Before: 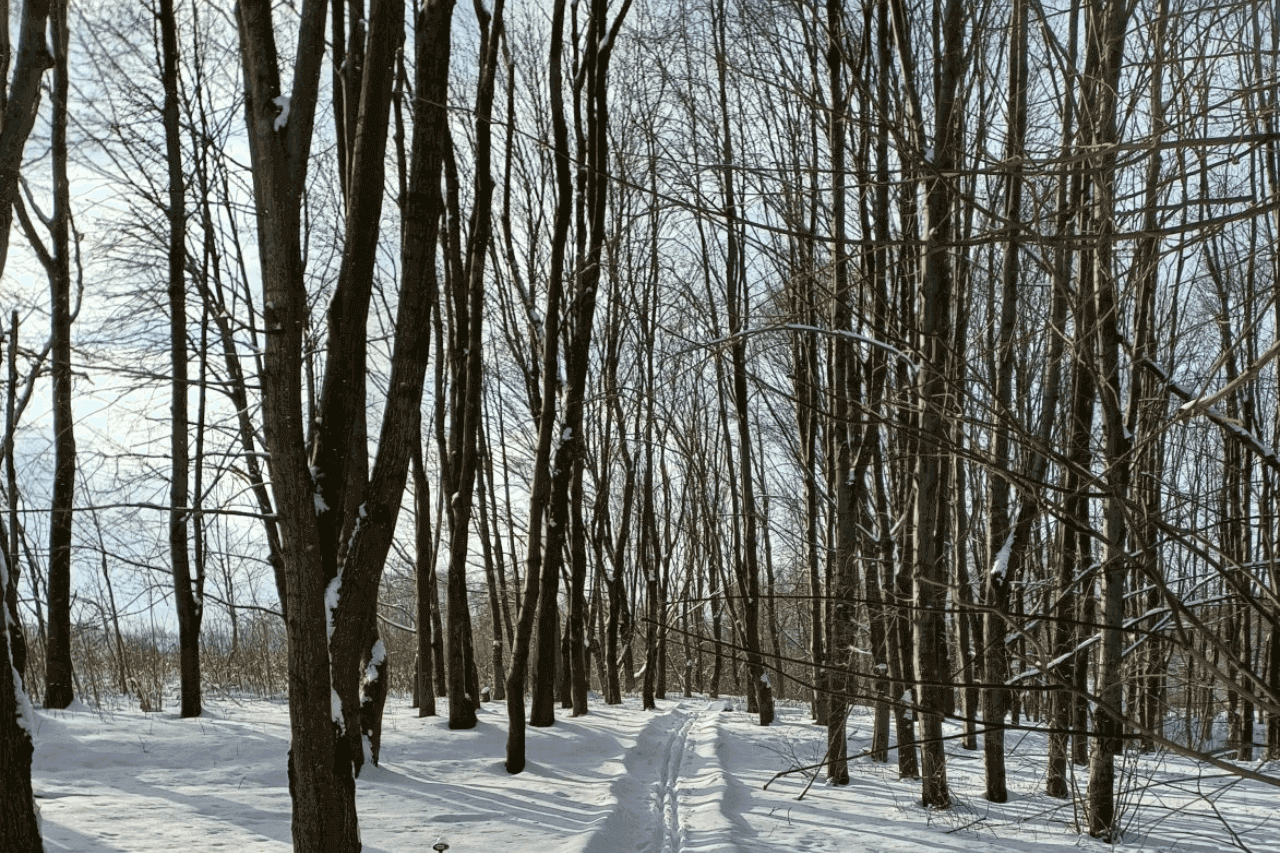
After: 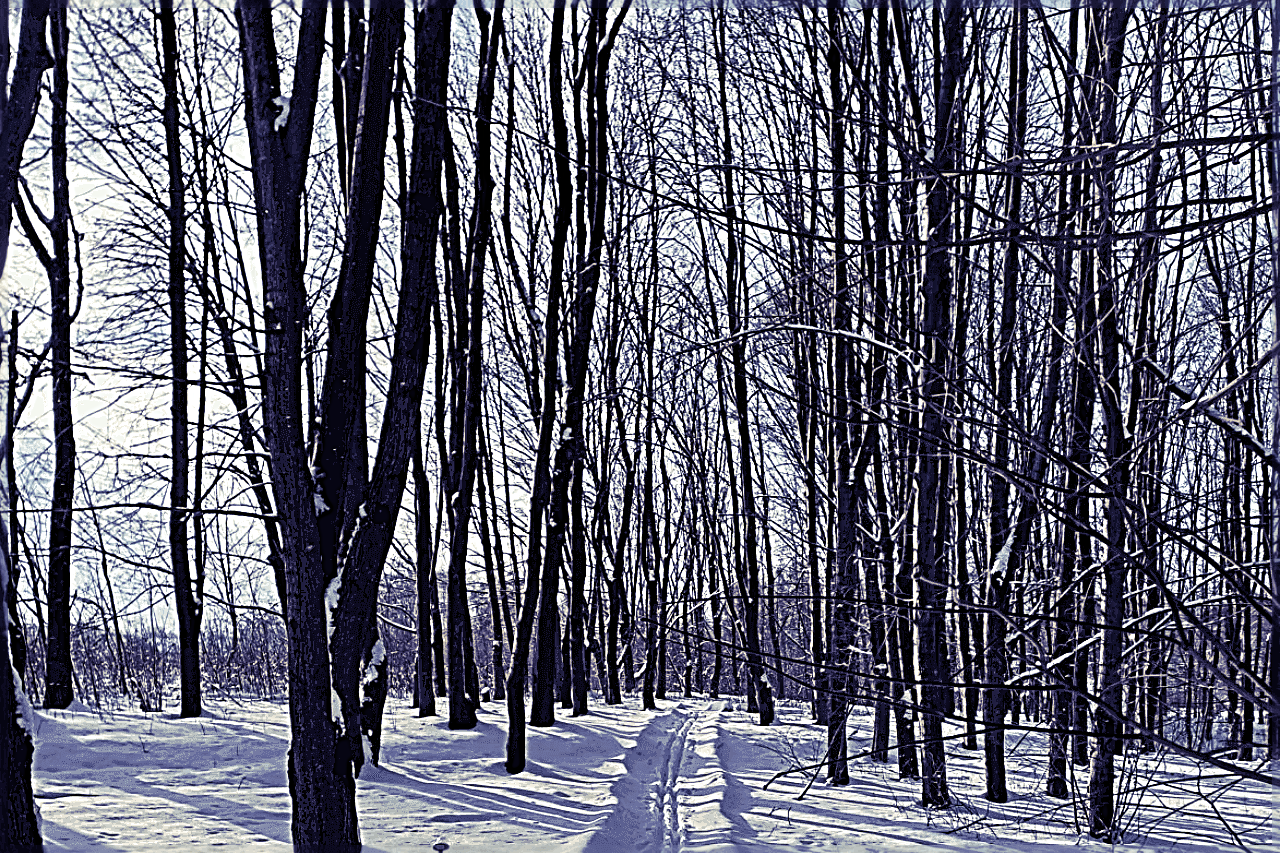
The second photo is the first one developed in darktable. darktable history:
sharpen: radius 3.158, amount 1.731
split-toning: shadows › hue 242.67°, shadows › saturation 0.733, highlights › hue 45.33°, highlights › saturation 0.667, balance -53.304, compress 21.15%
